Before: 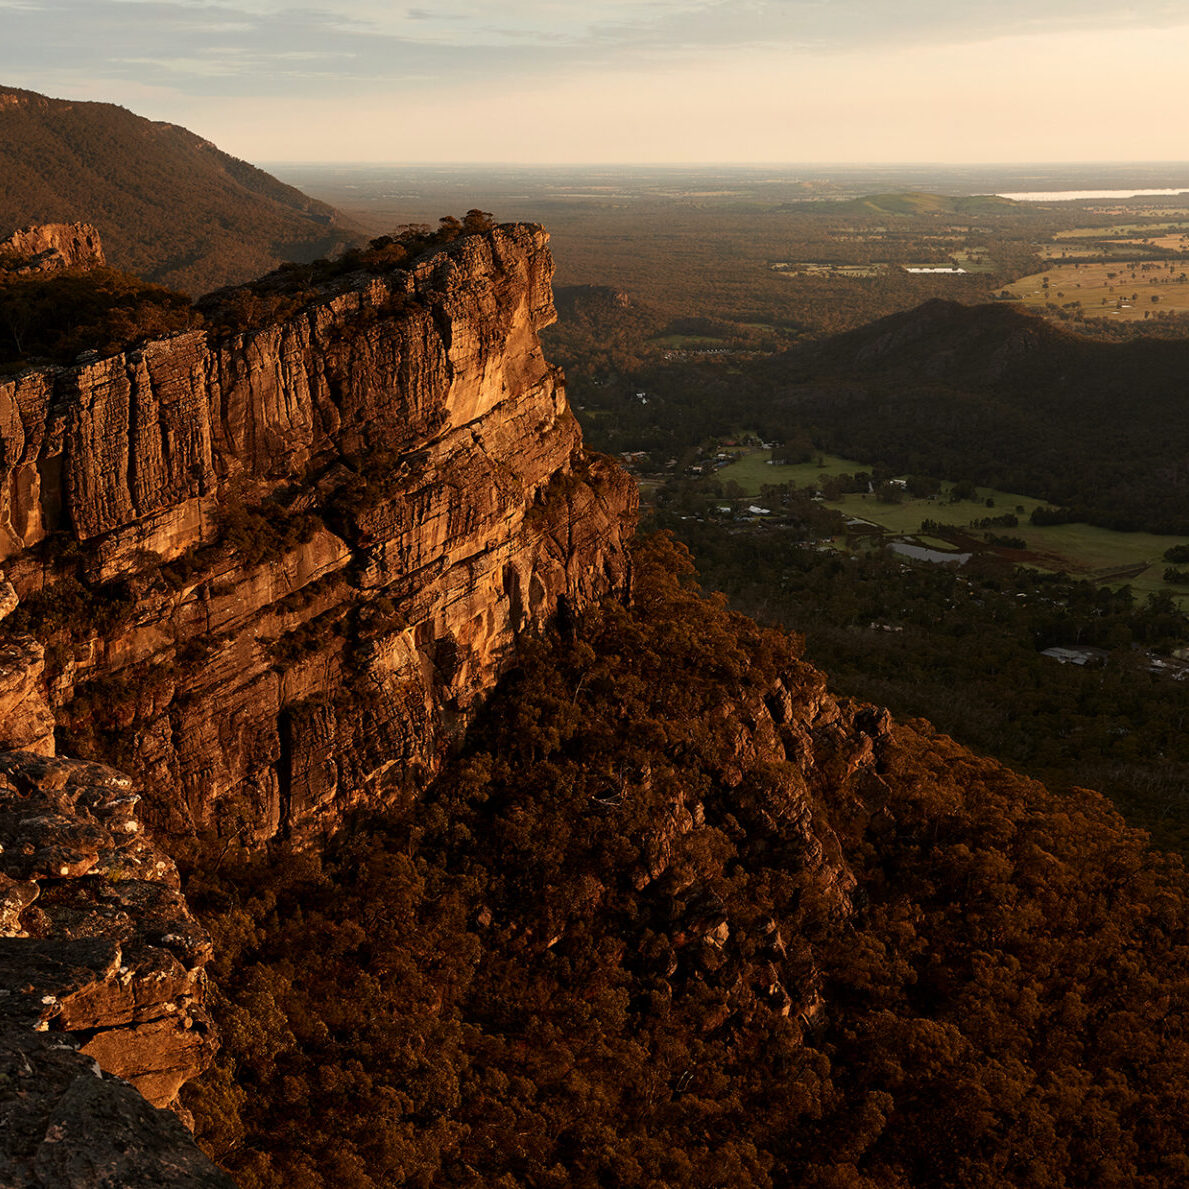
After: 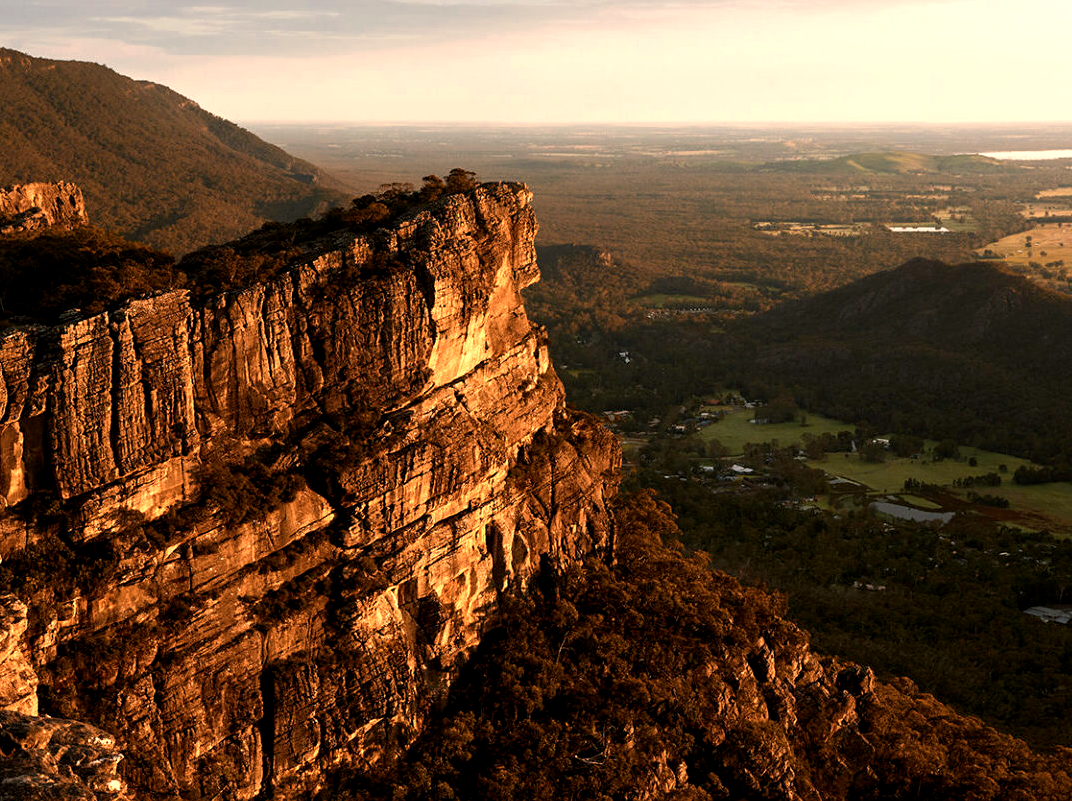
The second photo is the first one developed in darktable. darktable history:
crop: left 1.509%, top 3.452%, right 7.696%, bottom 28.452%
color zones: curves: ch0 [(0.018, 0.548) (0.197, 0.654) (0.425, 0.447) (0.605, 0.658) (0.732, 0.579)]; ch1 [(0.105, 0.531) (0.224, 0.531) (0.386, 0.39) (0.618, 0.456) (0.732, 0.456) (0.956, 0.421)]; ch2 [(0.039, 0.583) (0.215, 0.465) (0.399, 0.544) (0.465, 0.548) (0.614, 0.447) (0.724, 0.43) (0.882, 0.623) (0.956, 0.632)]
color balance rgb: shadows lift › chroma 2%, shadows lift › hue 217.2°, power › chroma 0.25%, power › hue 60°, highlights gain › chroma 1.5%, highlights gain › hue 309.6°, global offset › luminance -0.25%, perceptual saturation grading › global saturation 15%, global vibrance 15%
